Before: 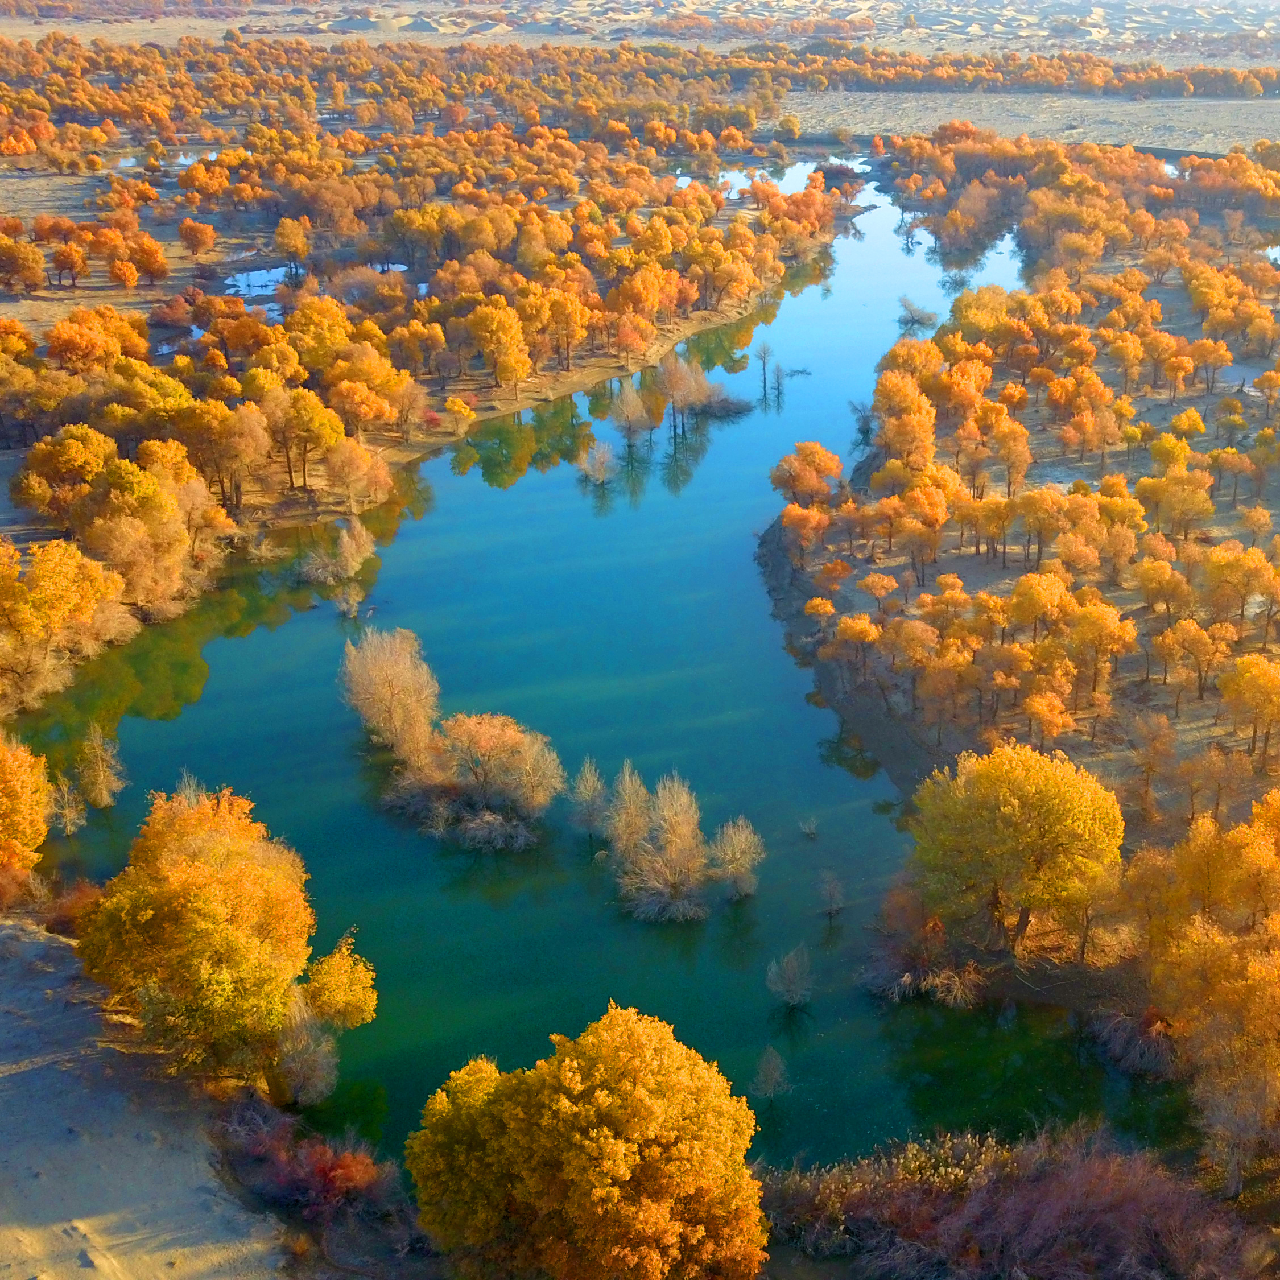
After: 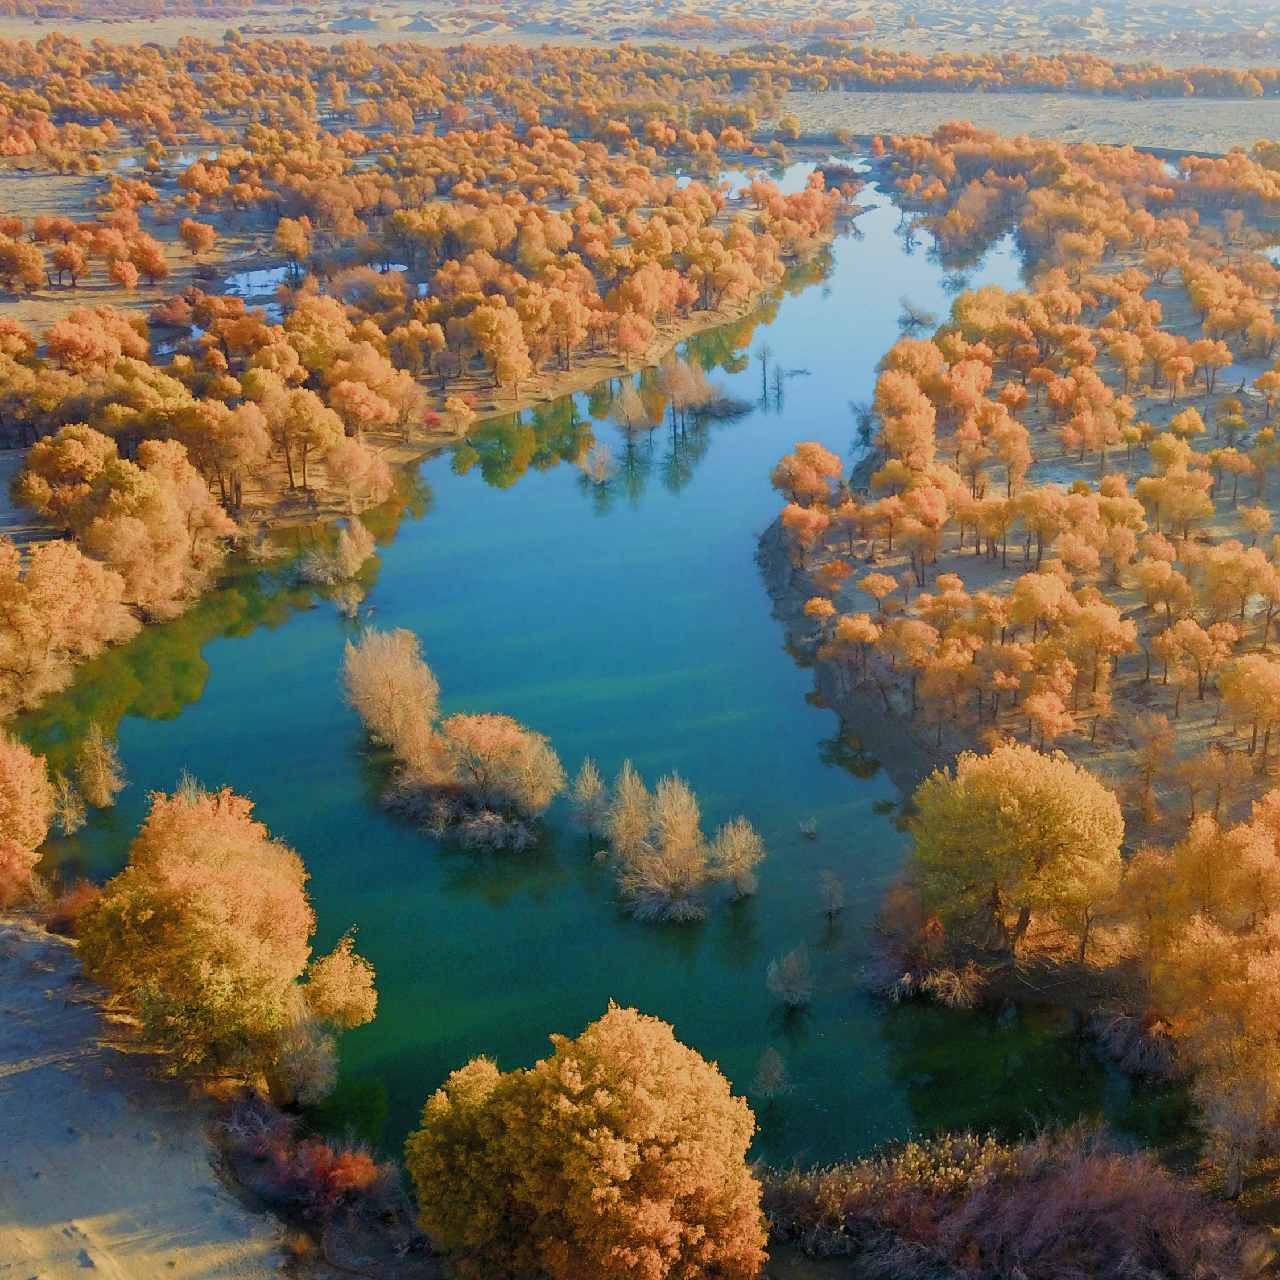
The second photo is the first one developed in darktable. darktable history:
filmic rgb: black relative exposure -7.65 EV, white relative exposure 4.56 EV, threshold 5.95 EV, hardness 3.61, color science v5 (2021), iterations of high-quality reconstruction 0, contrast in shadows safe, contrast in highlights safe, enable highlight reconstruction true
